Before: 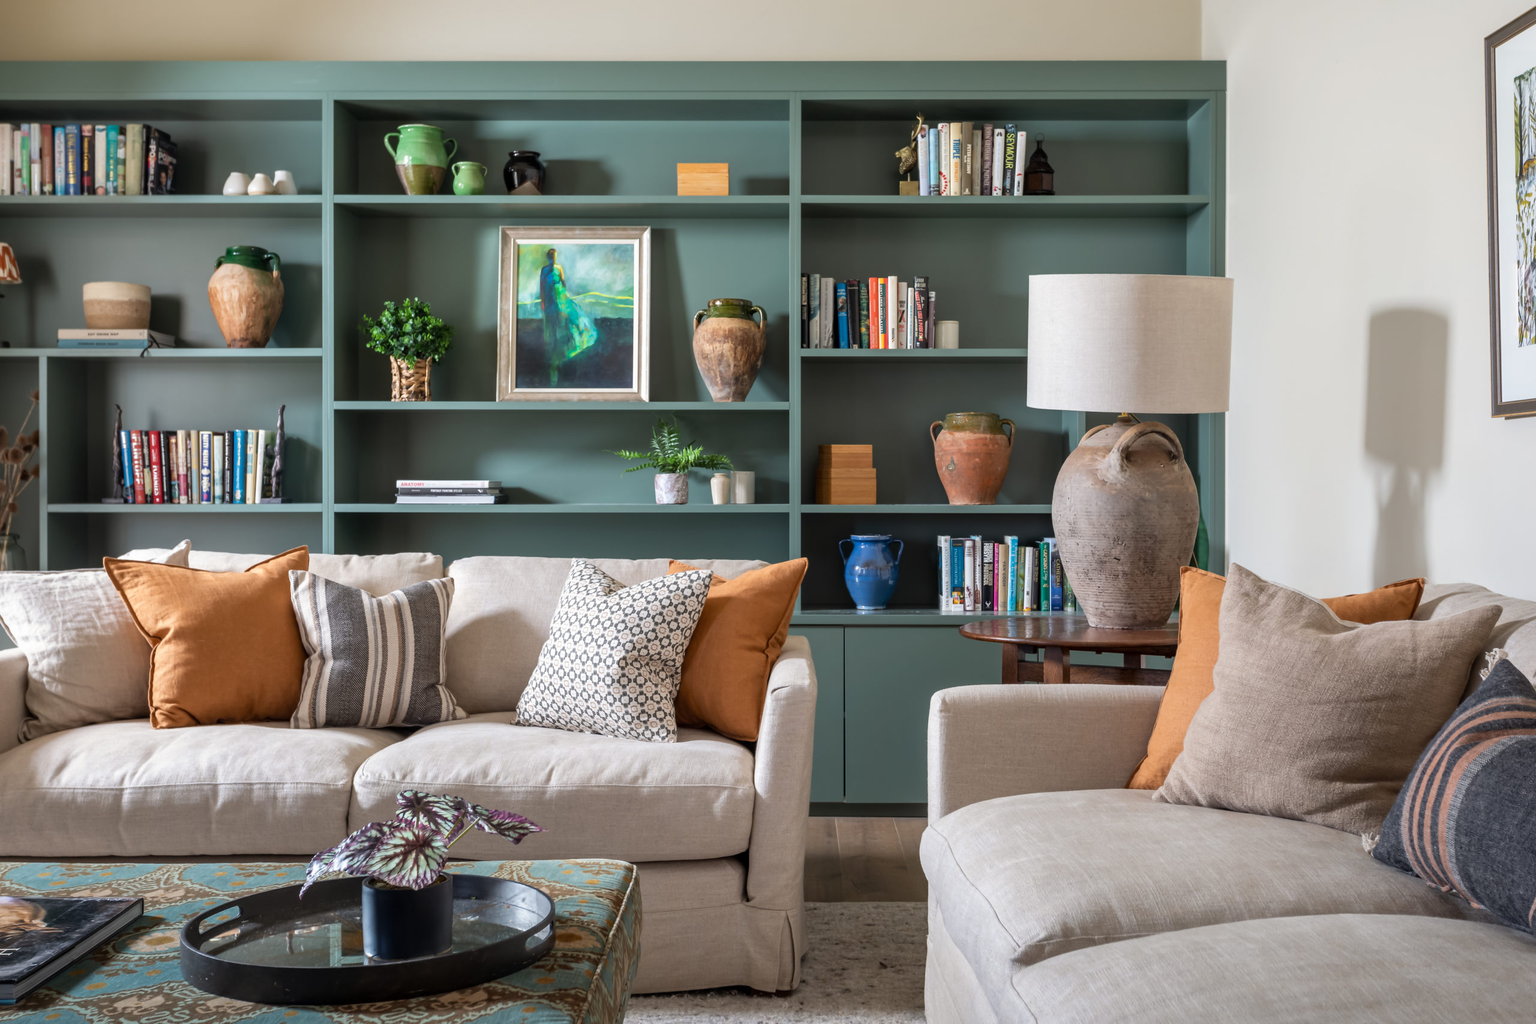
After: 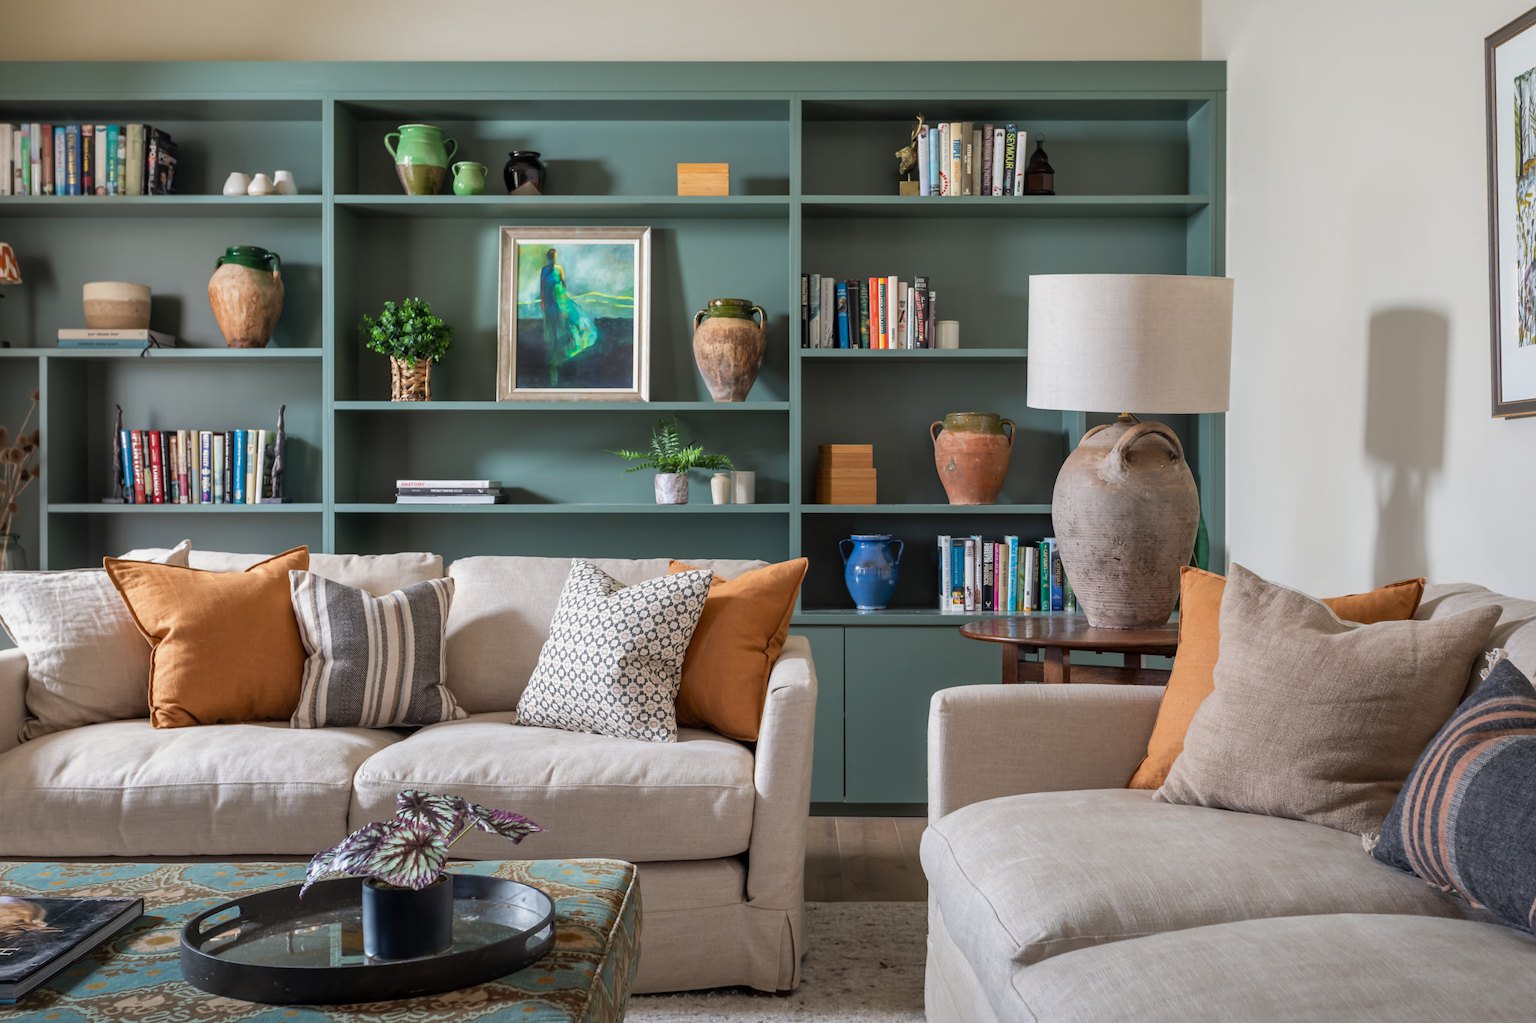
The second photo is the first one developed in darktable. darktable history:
shadows and highlights: shadows 25.41, white point adjustment -2.91, highlights -29.76
